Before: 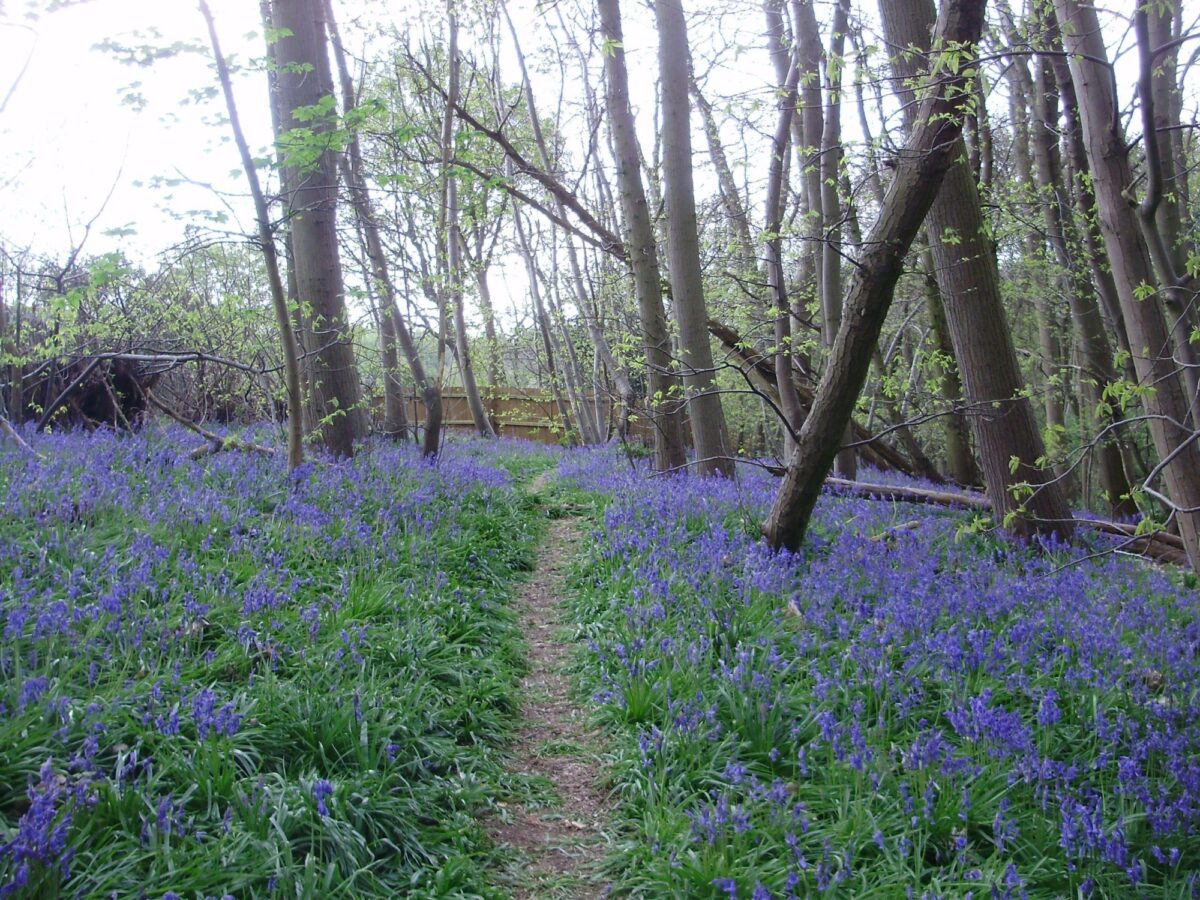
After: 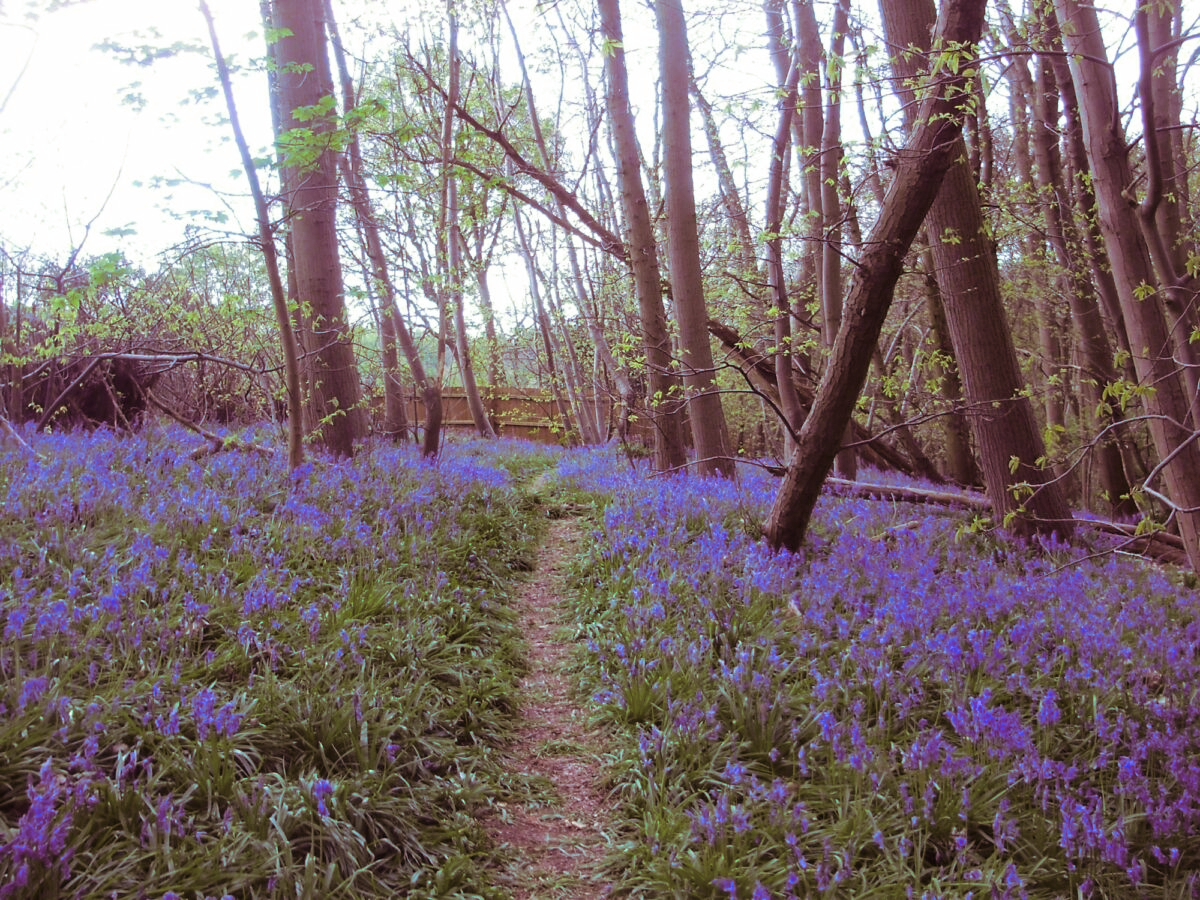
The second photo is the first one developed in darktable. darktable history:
white balance: emerald 1
color balance rgb: linear chroma grading › global chroma 15%, perceptual saturation grading › global saturation 30%
split-toning: on, module defaults
